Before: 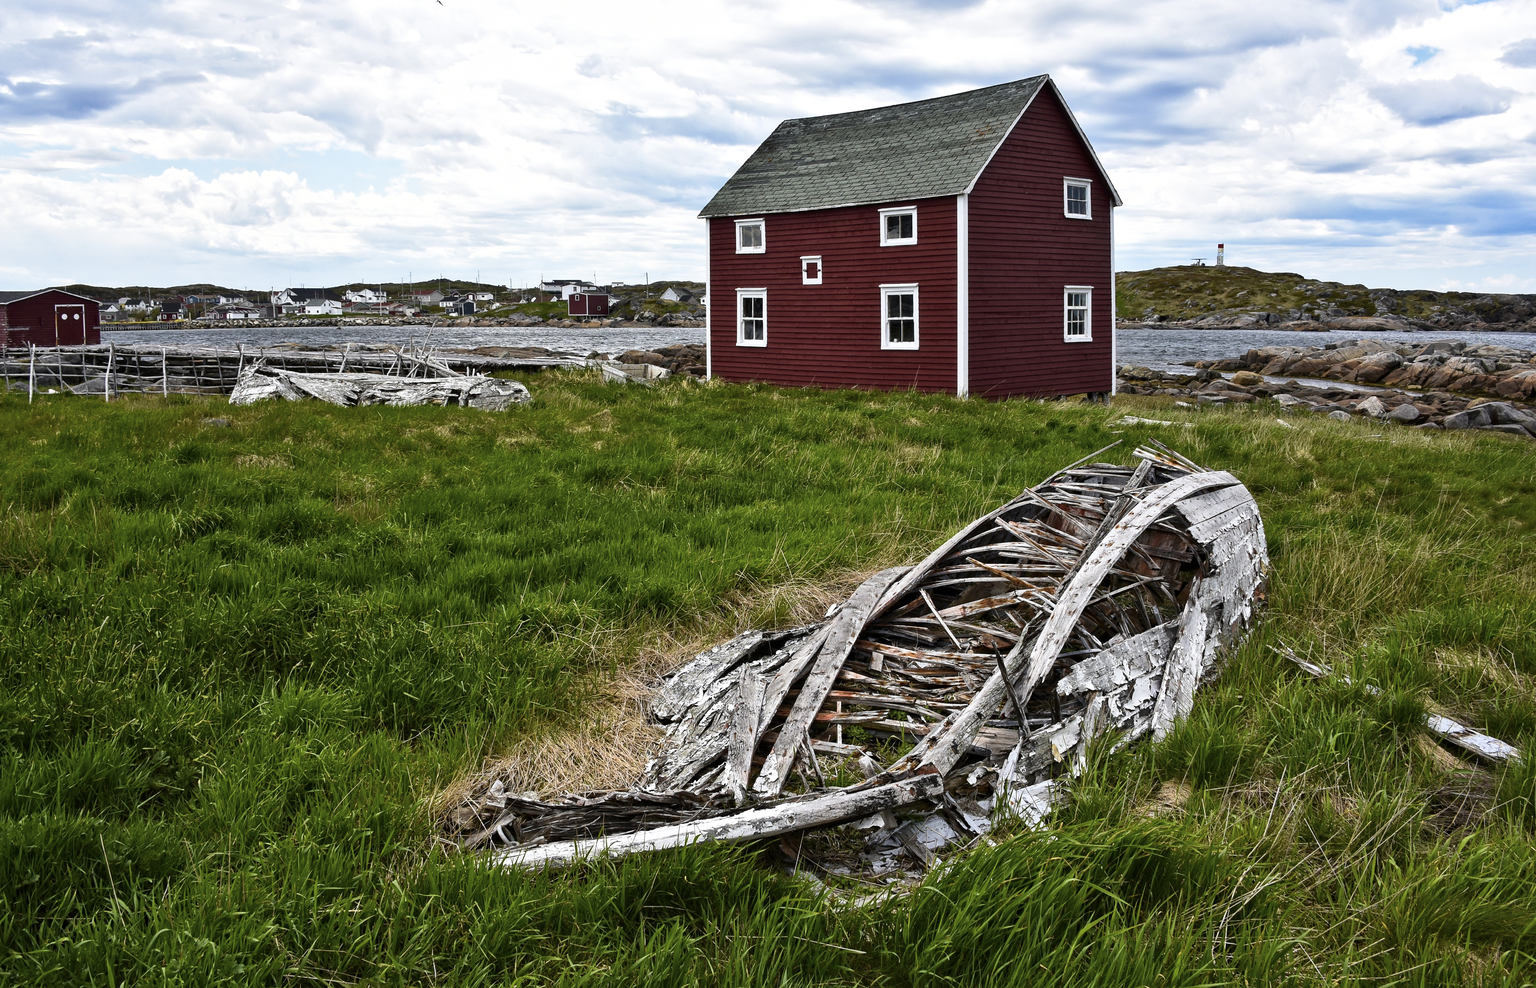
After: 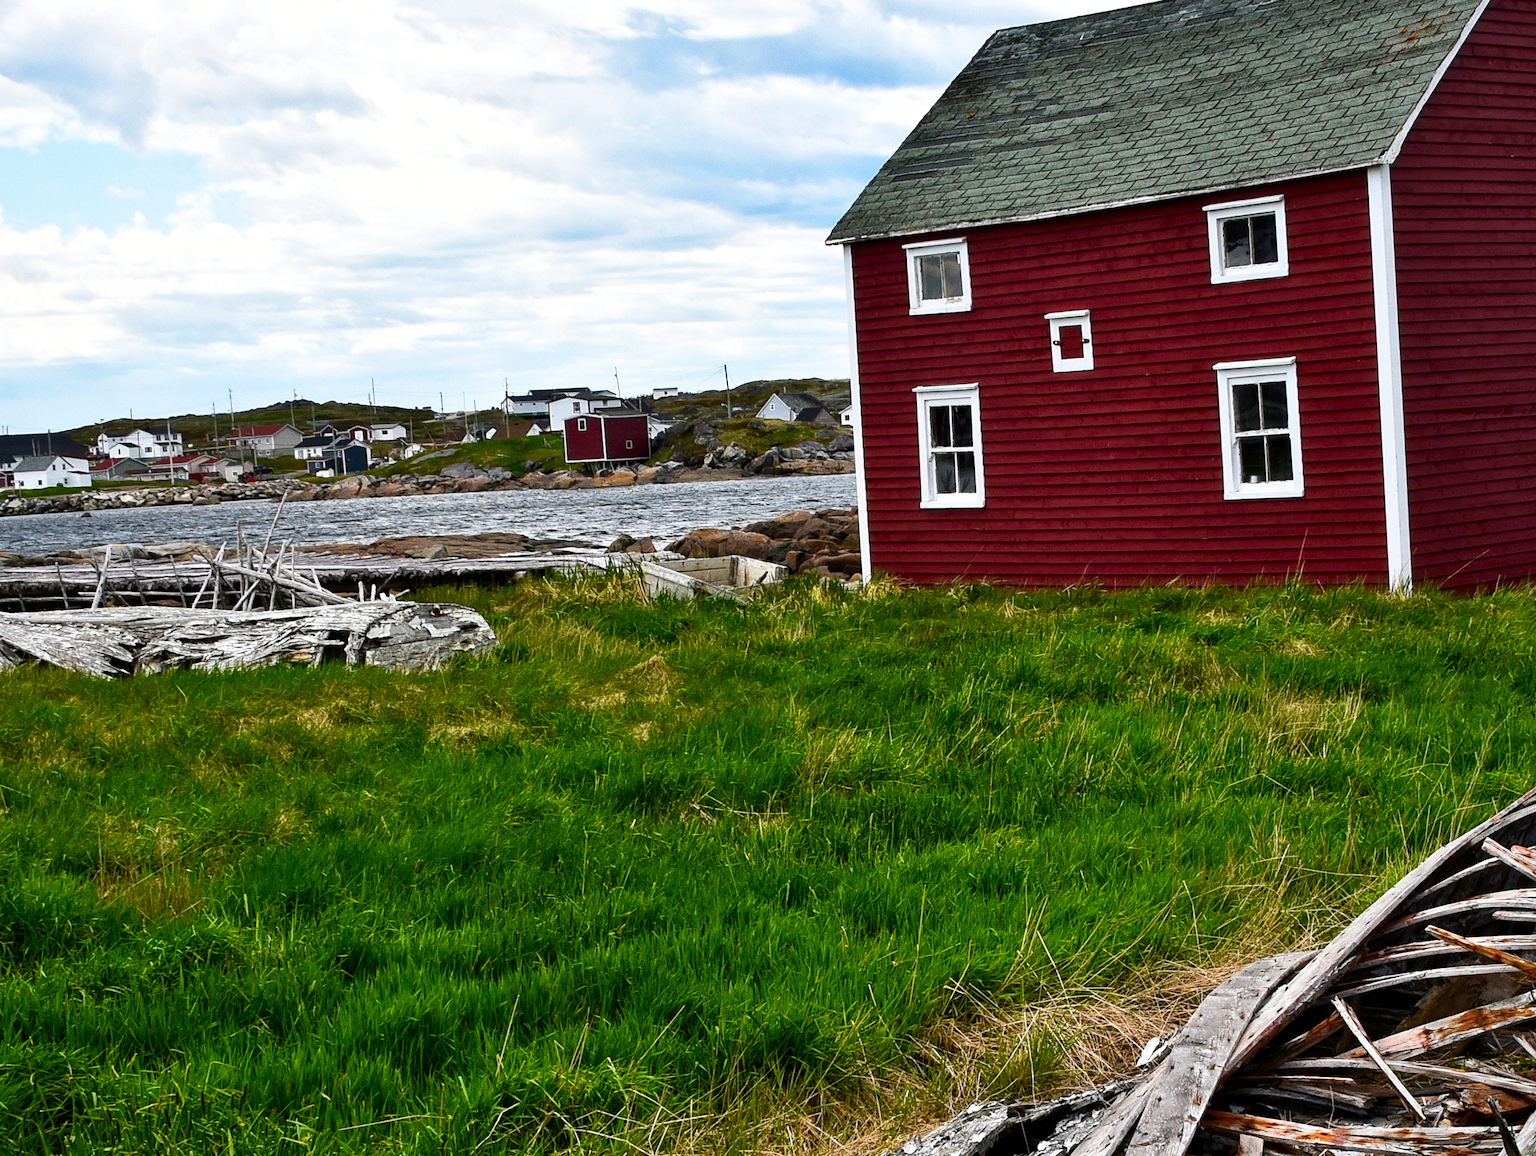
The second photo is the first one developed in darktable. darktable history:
rotate and perspective: rotation -3°, crop left 0.031, crop right 0.968, crop top 0.07, crop bottom 0.93
crop: left 17.835%, top 7.675%, right 32.881%, bottom 32.213%
contrast brightness saturation: brightness -0.02, saturation 0.35
